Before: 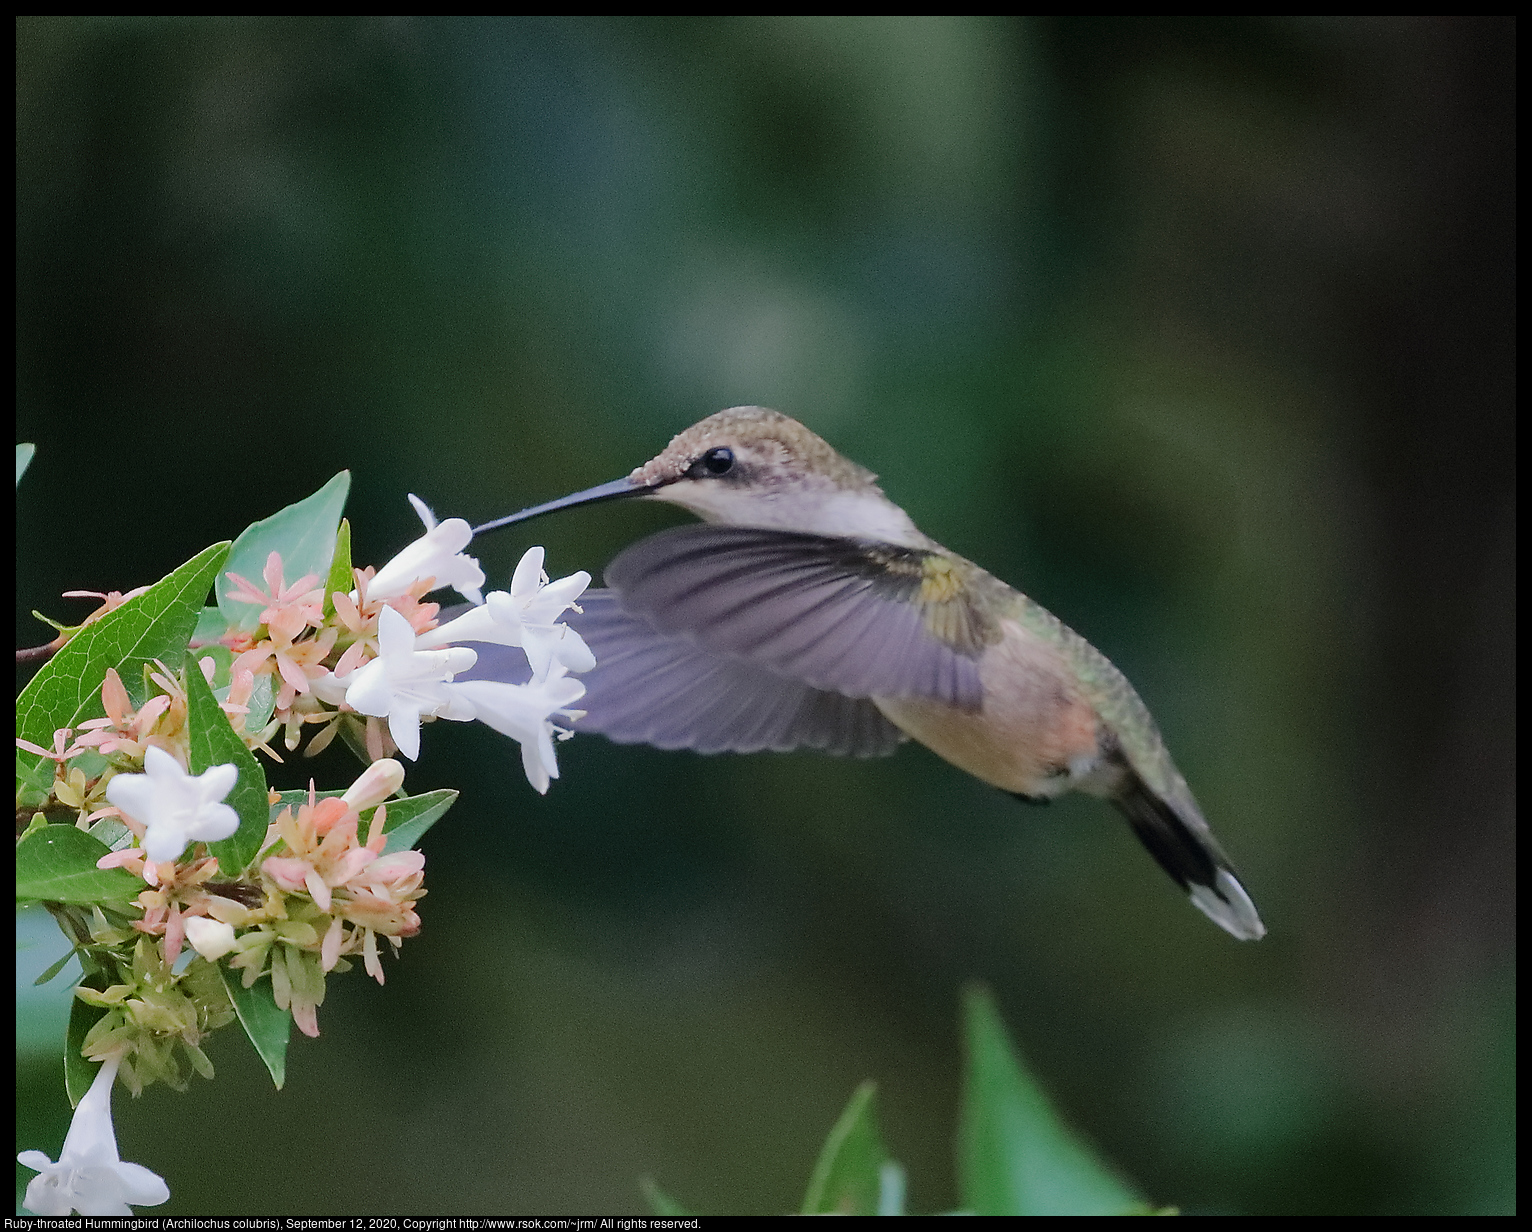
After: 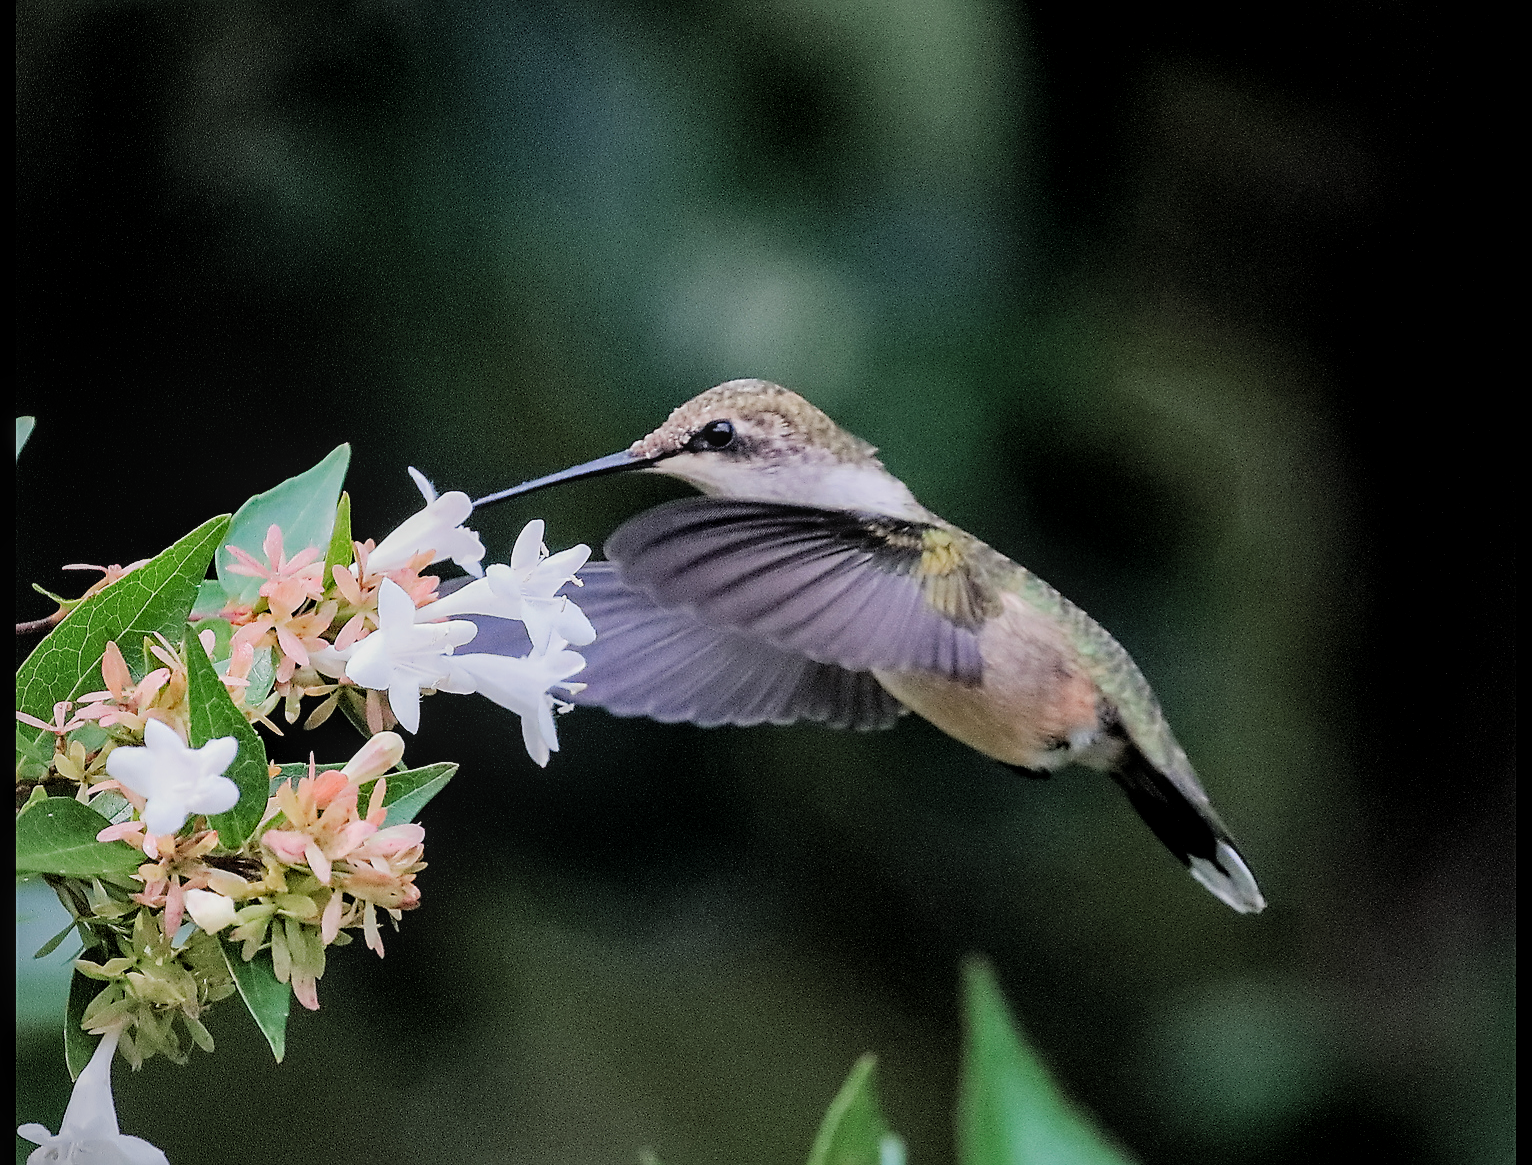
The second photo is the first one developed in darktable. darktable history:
velvia: strength 10%
sharpen: on, module defaults
vignetting: fall-off radius 82.18%
local contrast: on, module defaults
crop and rotate: top 2.212%, bottom 3.193%
contrast brightness saturation: contrast 0.046, brightness 0.062, saturation 0.014
filmic rgb: middle gray luminance 9.82%, black relative exposure -8.63 EV, white relative exposure 3.27 EV, target black luminance 0%, hardness 5.21, latitude 44.65%, contrast 1.307, highlights saturation mix 4.96%, shadows ↔ highlights balance 25.25%, contrast in shadows safe
